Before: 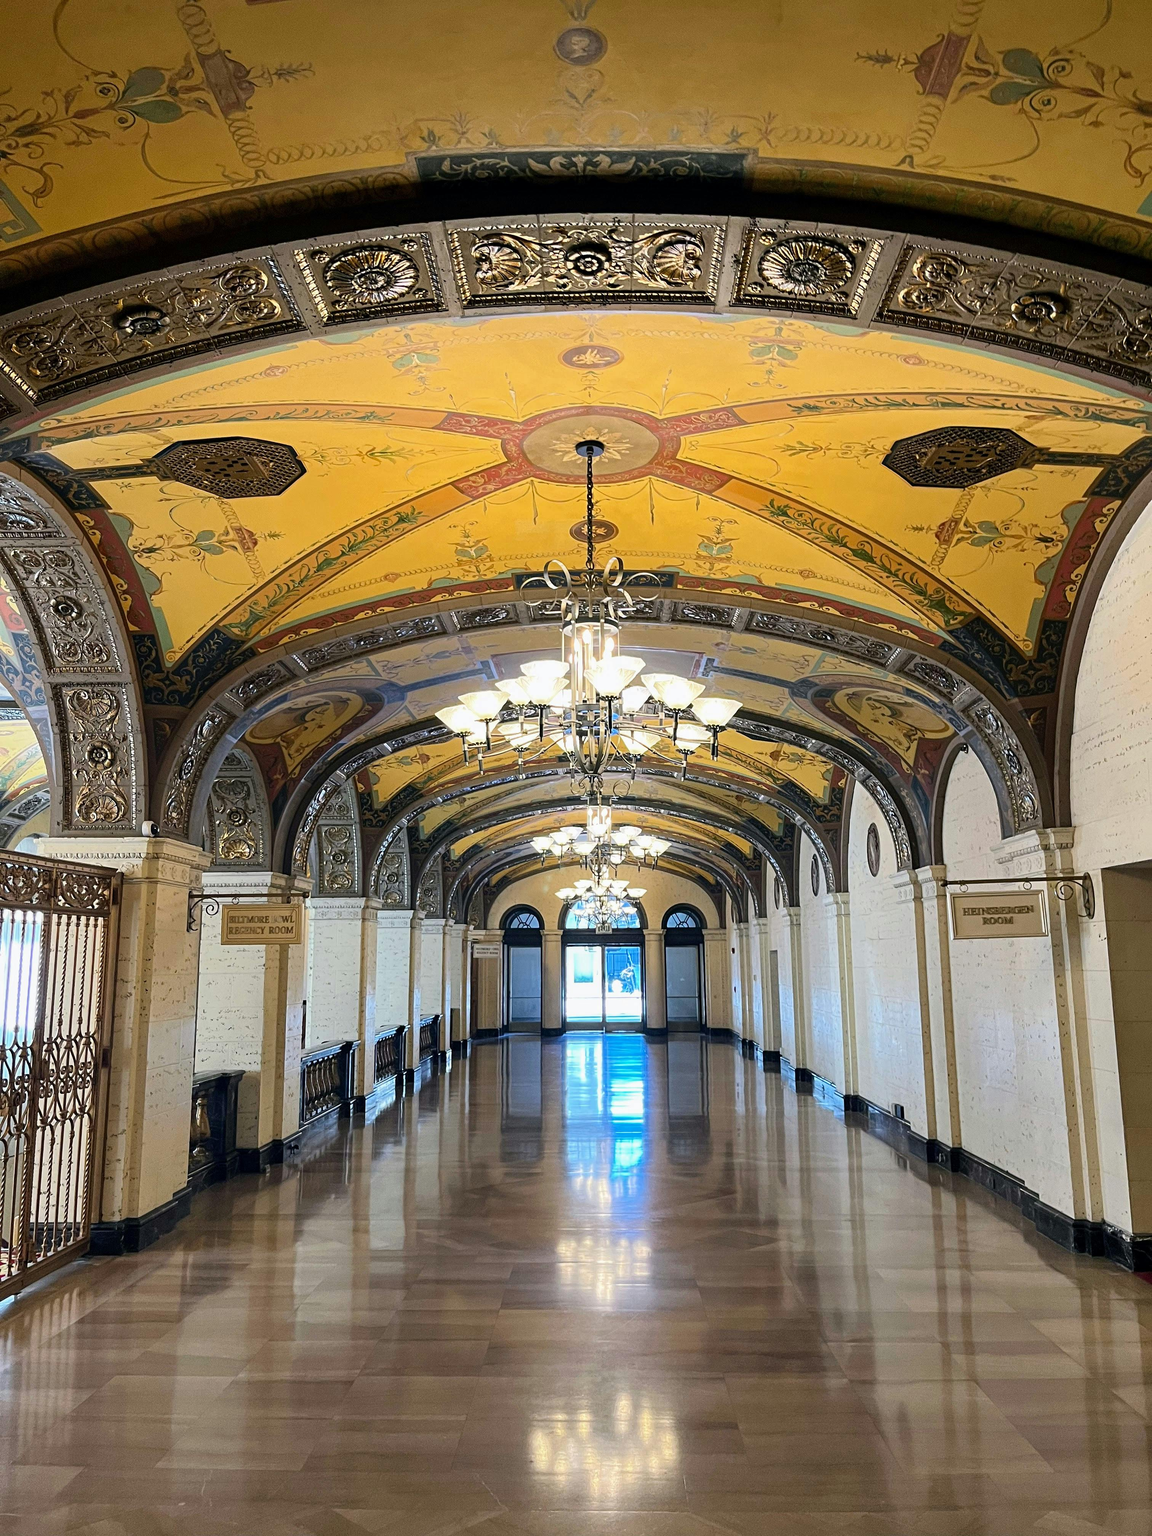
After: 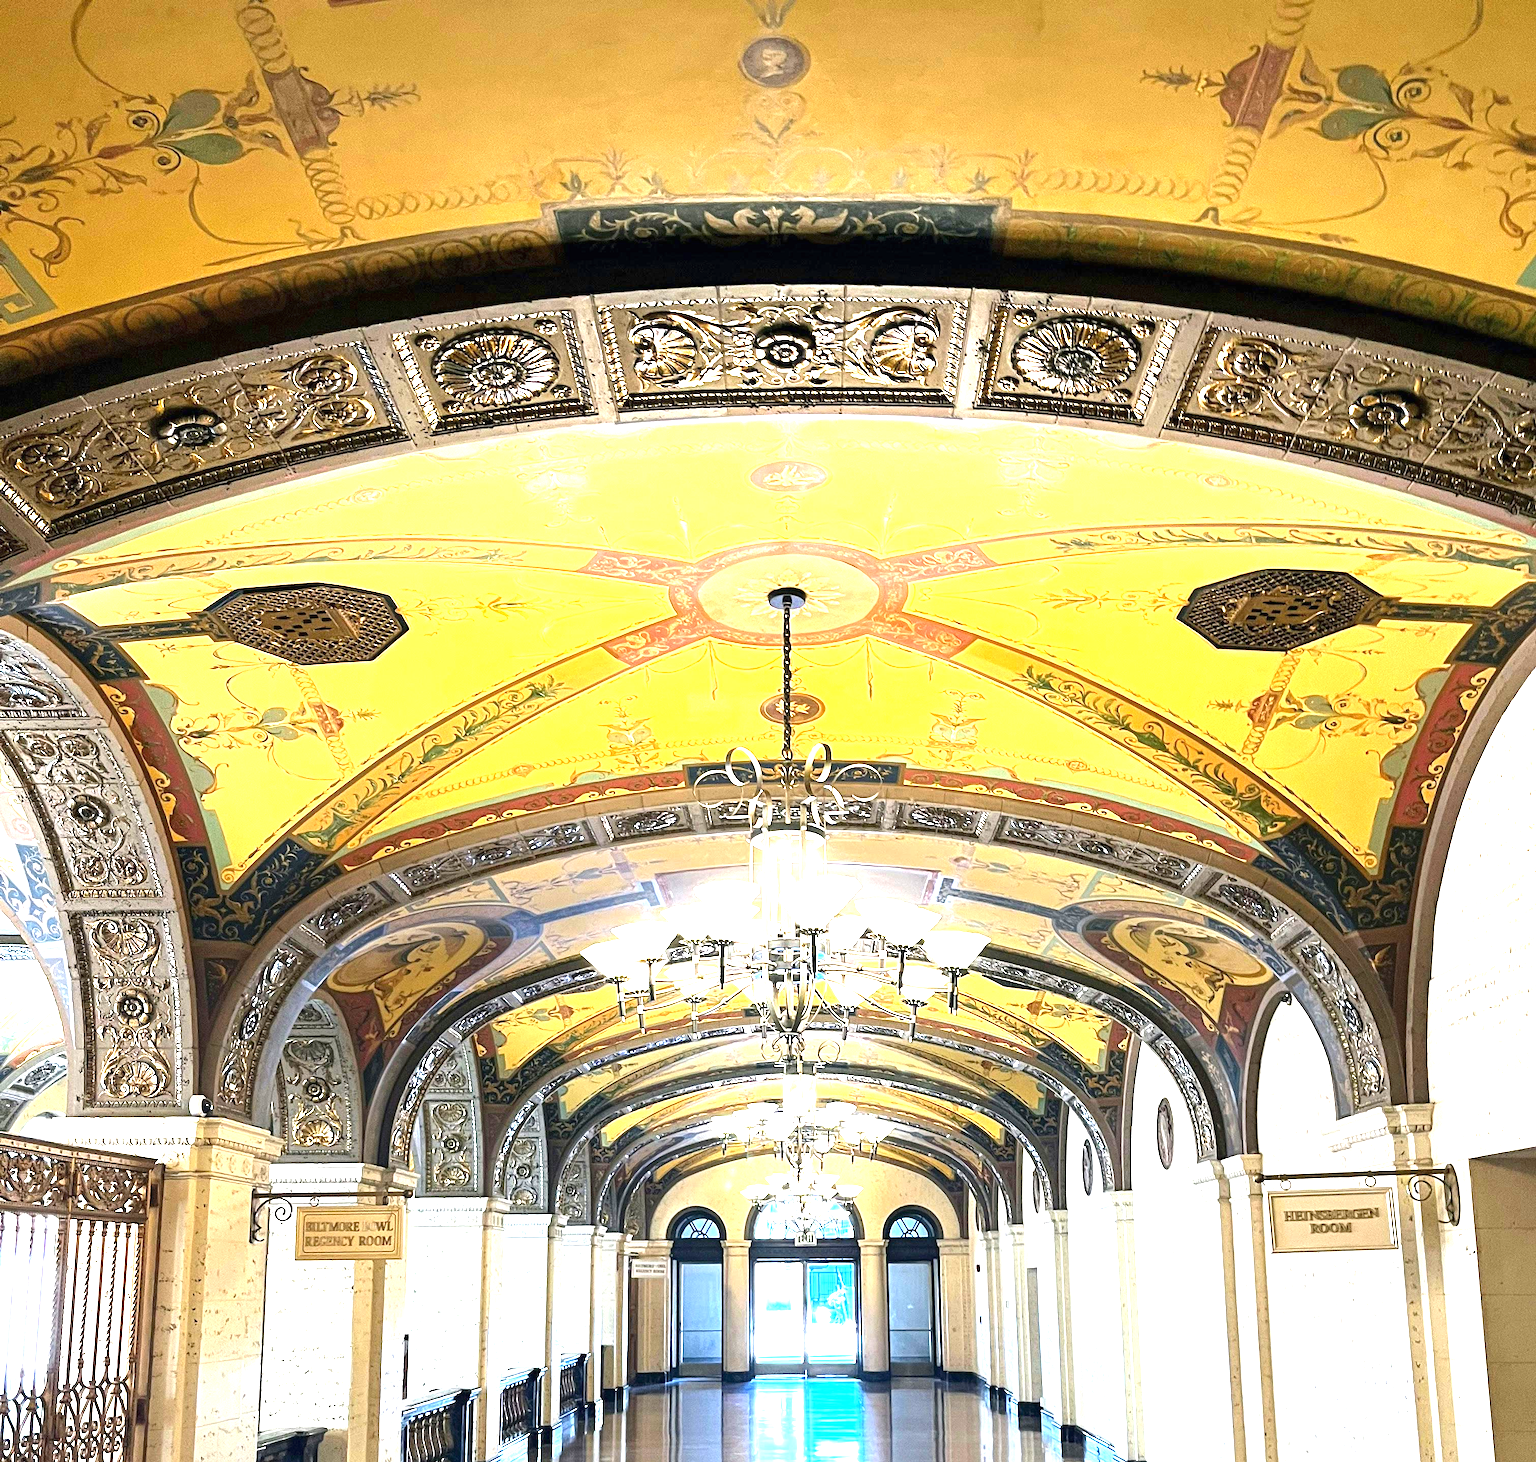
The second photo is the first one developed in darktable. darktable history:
exposure: black level correction 0, exposure 1.67 EV, compensate highlight preservation false
tone equalizer: edges refinement/feathering 500, mask exposure compensation -1.57 EV, preserve details no
crop: right 0%, bottom 28.596%
